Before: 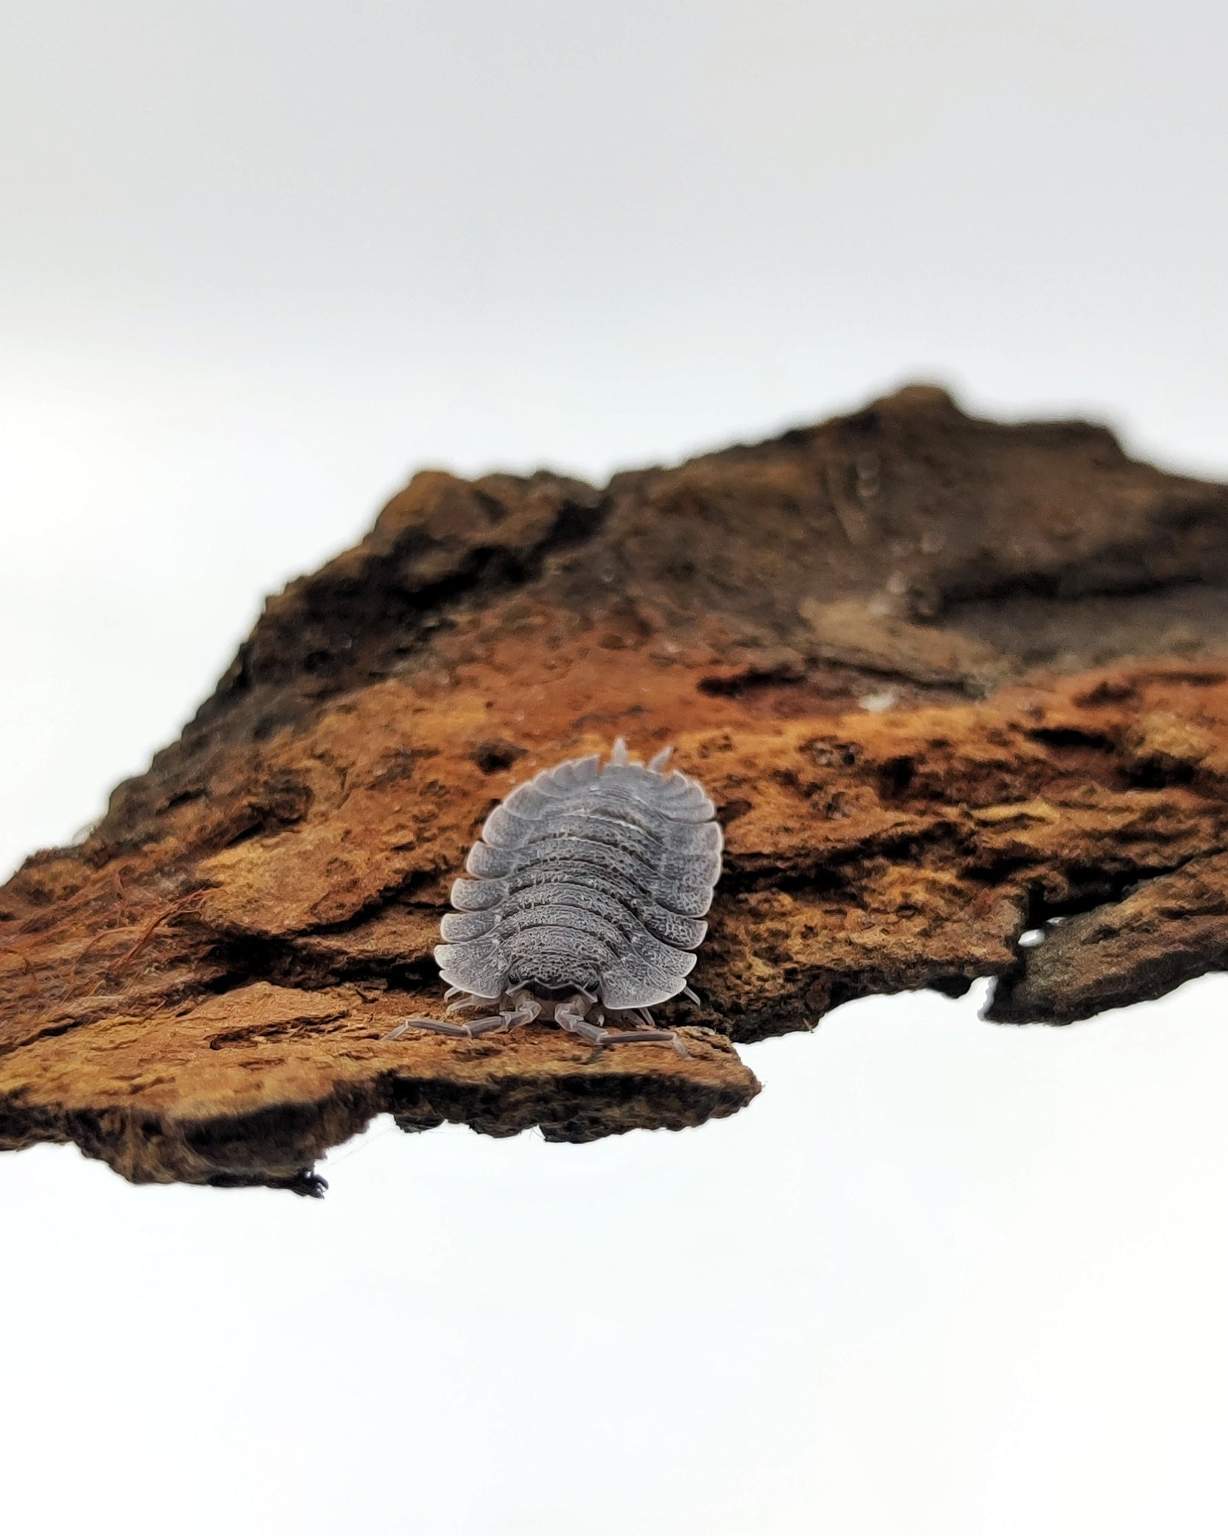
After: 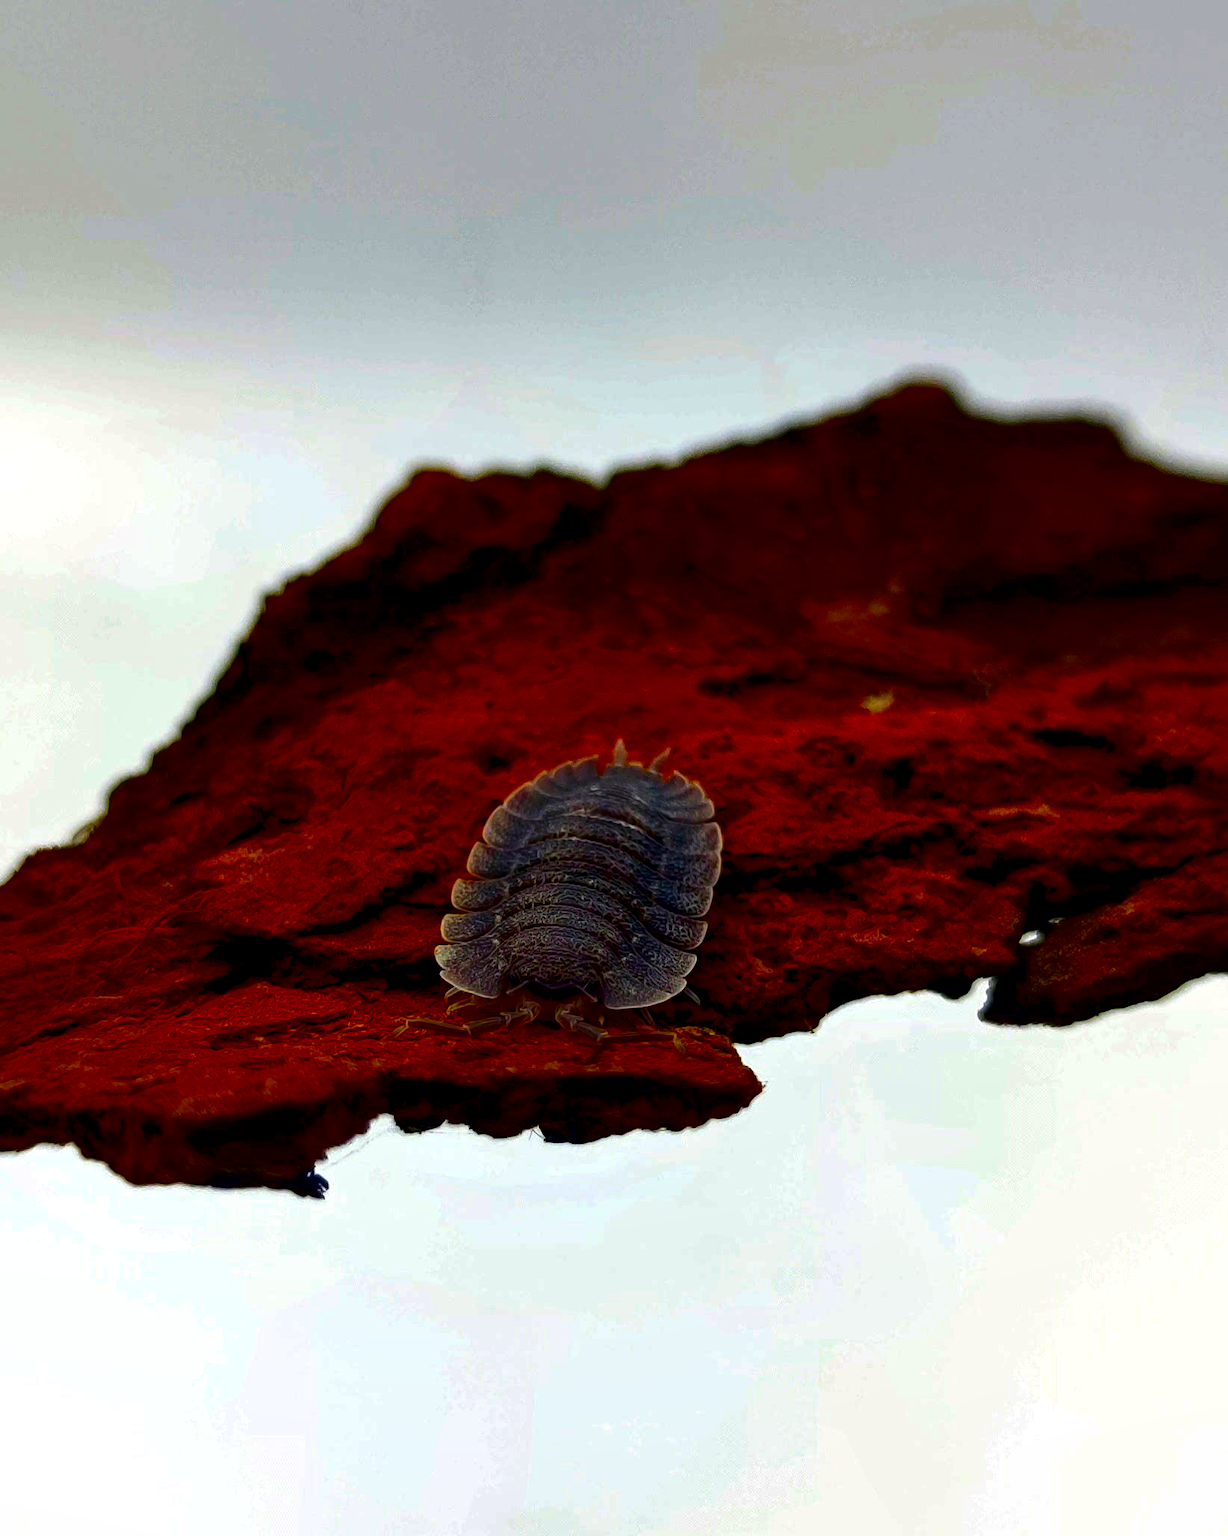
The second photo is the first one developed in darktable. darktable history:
contrast brightness saturation: brightness -0.992, saturation 0.981
color balance rgb: linear chroma grading › global chroma 15.412%, perceptual saturation grading › global saturation 74.158%, perceptual saturation grading › shadows -29.176%
local contrast: highlights 104%, shadows 102%, detail 119%, midtone range 0.2
exposure: exposure -0.01 EV, compensate exposure bias true, compensate highlight preservation false
